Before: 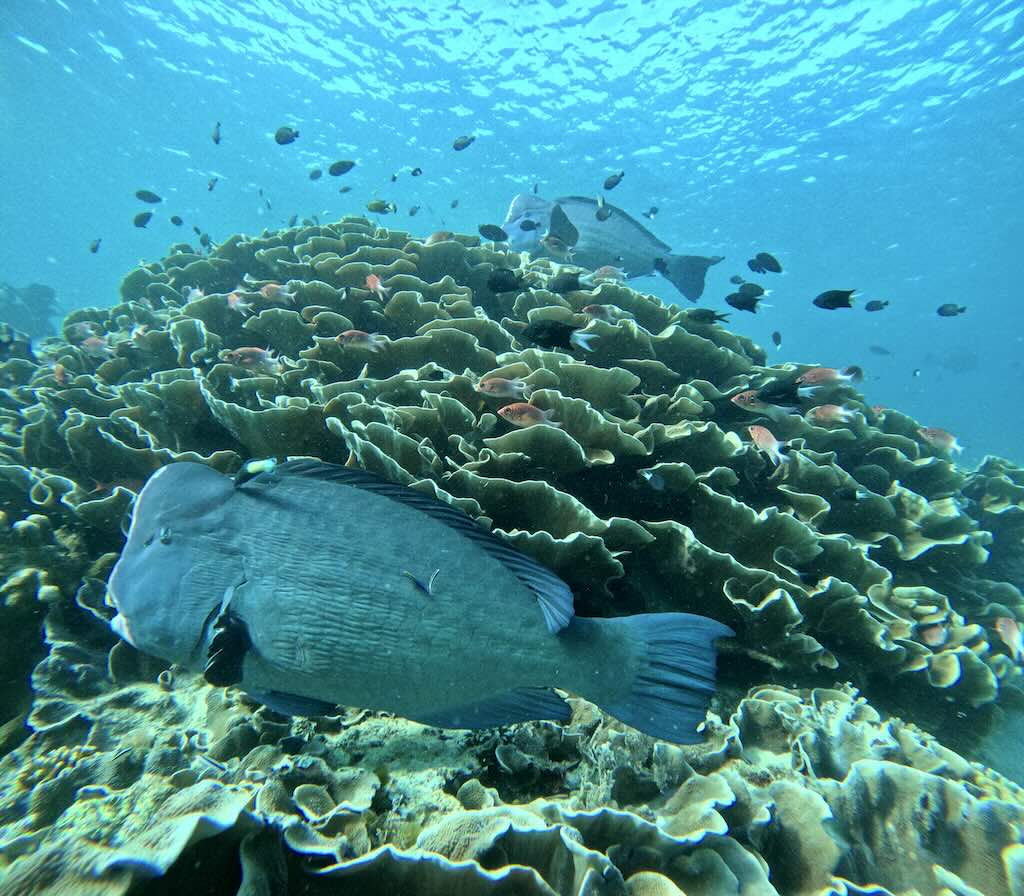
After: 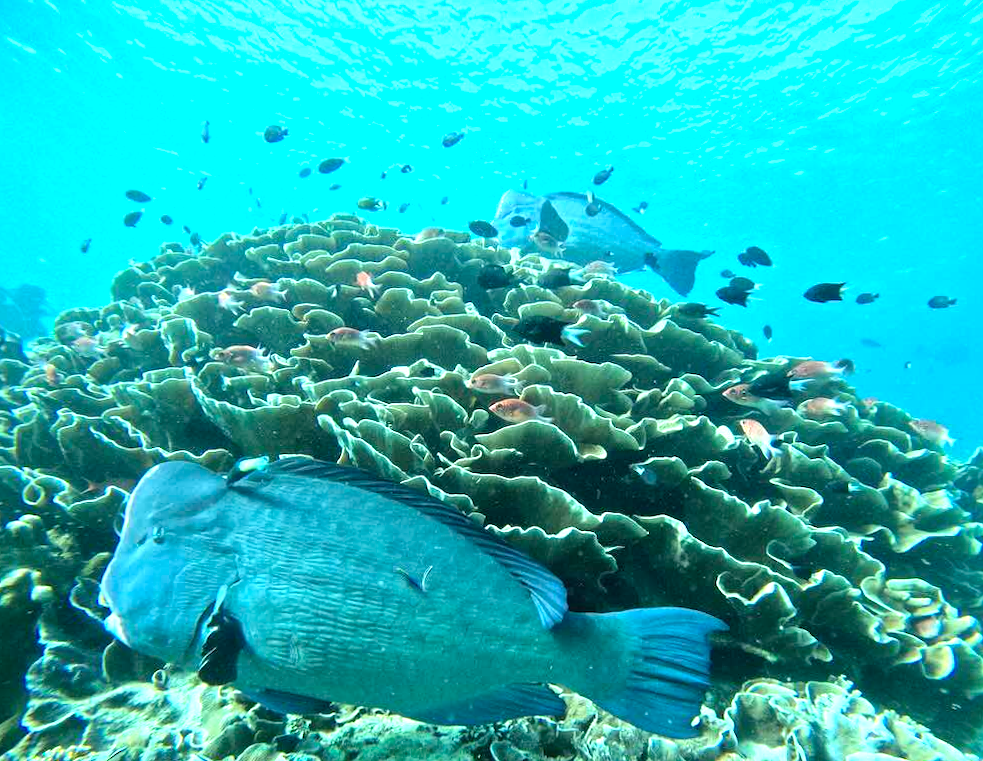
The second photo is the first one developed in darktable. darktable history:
crop and rotate: angle 0.528°, left 0.327%, right 2.58%, bottom 14.143%
exposure: black level correction -0.001, exposure 0.908 EV, compensate exposure bias true, compensate highlight preservation false
